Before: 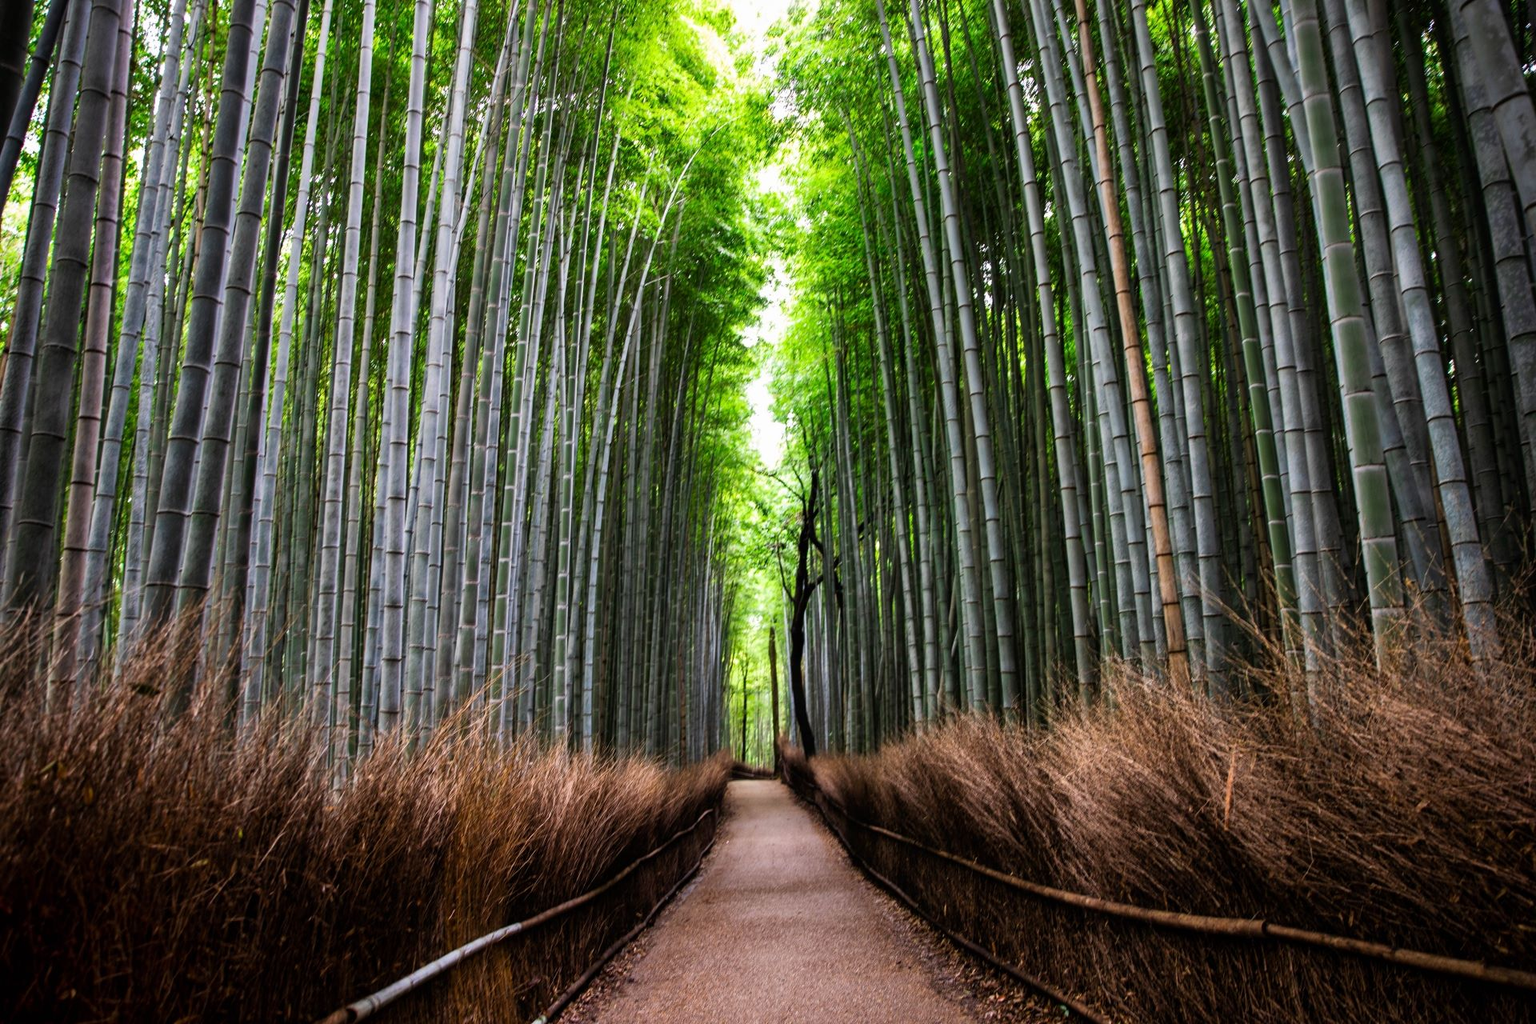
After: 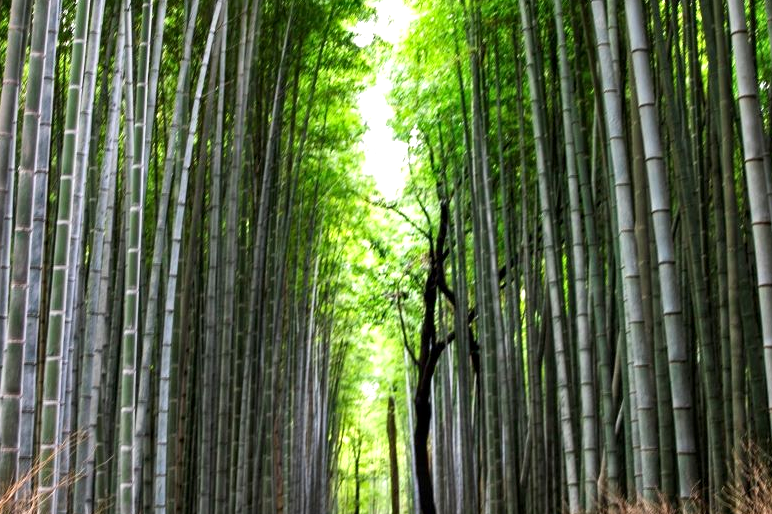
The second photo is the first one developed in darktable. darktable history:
shadows and highlights: shadows 17.96, highlights -83.73, soften with gaussian
local contrast: highlights 104%, shadows 103%, detail 119%, midtone range 0.2
crop: left 29.943%, top 30.296%, right 29.801%, bottom 29.502%
exposure: exposure 0.3 EV, compensate exposure bias true, compensate highlight preservation false
